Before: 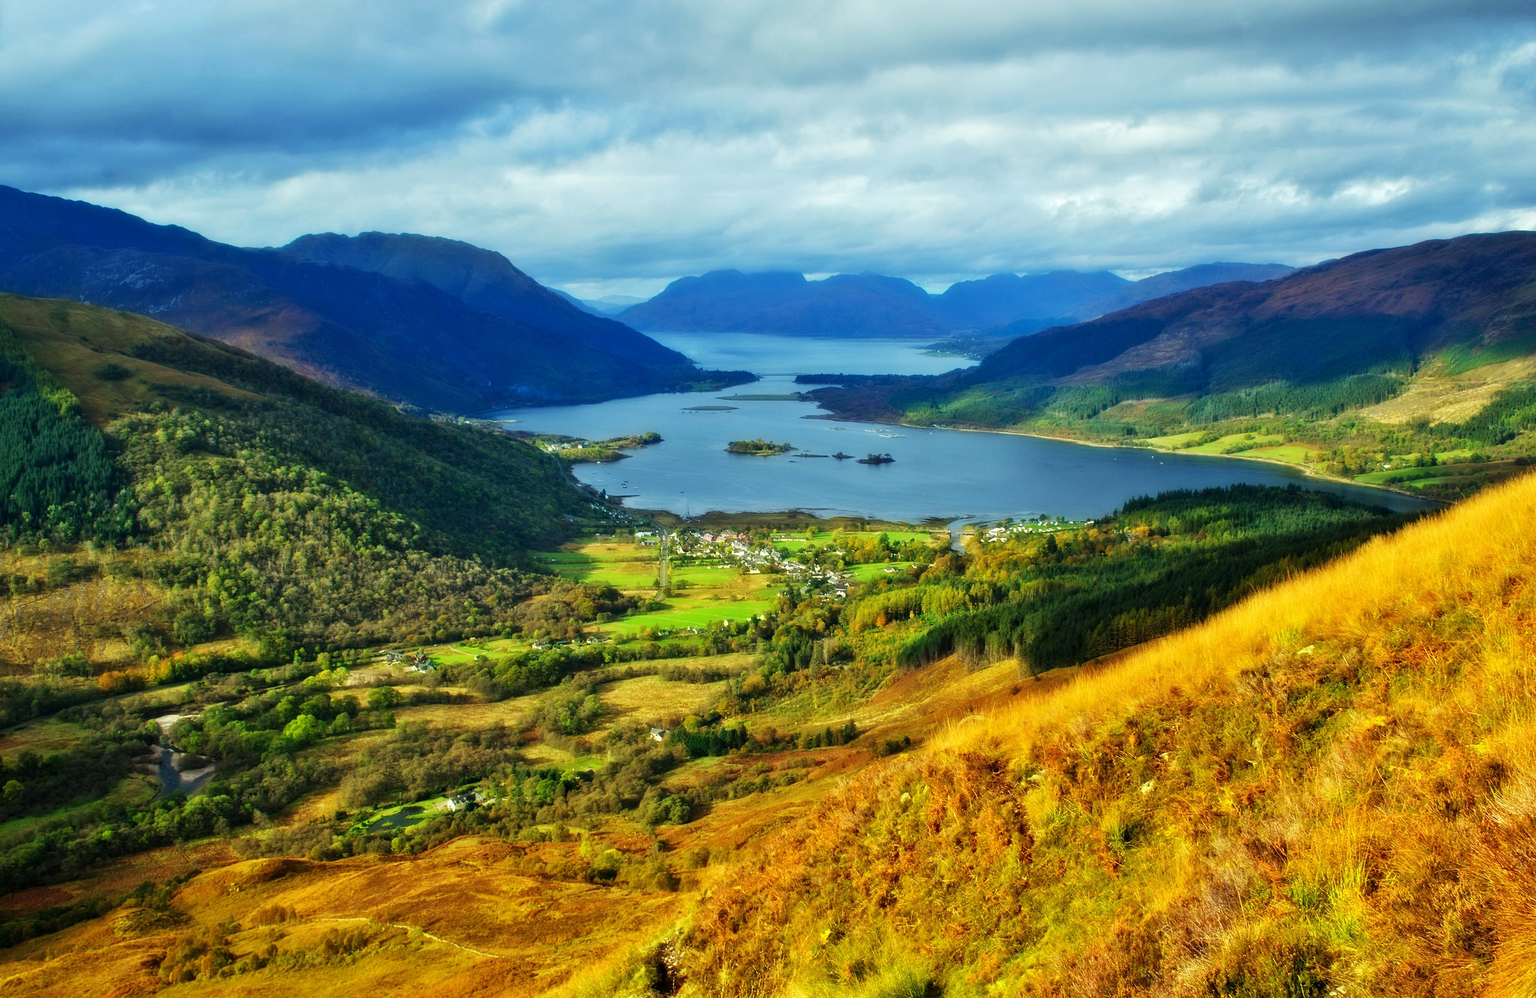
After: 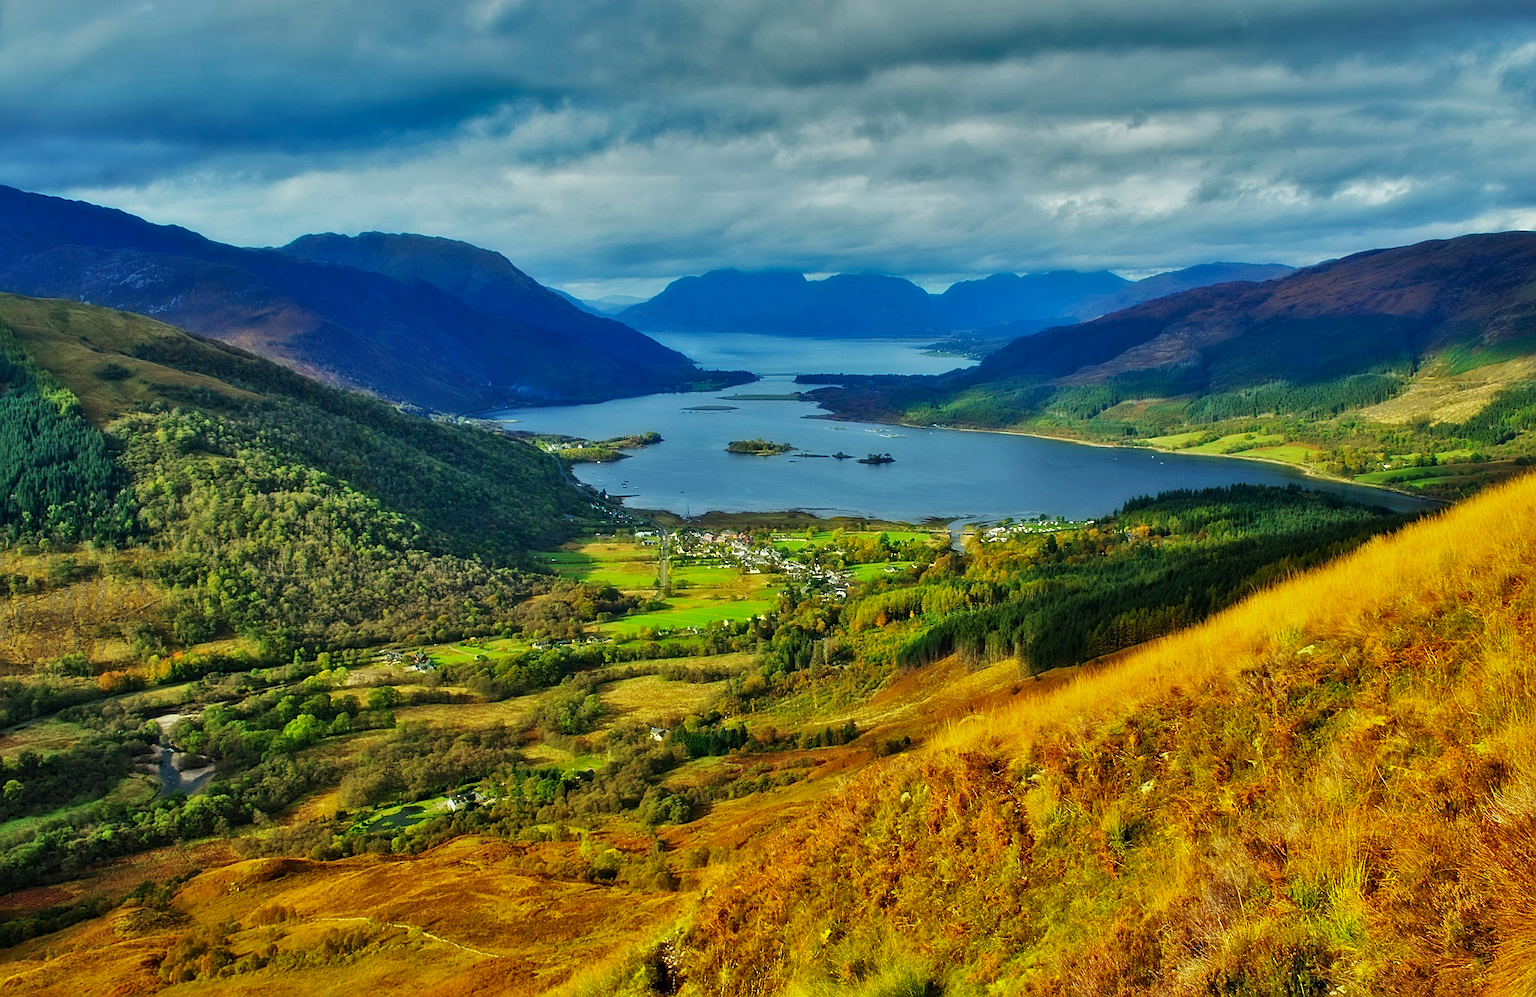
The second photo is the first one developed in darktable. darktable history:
tone equalizer: -8 EV 0.06 EV, smoothing diameter 25%, edges refinement/feathering 10, preserve details guided filter
shadows and highlights: shadows 80.73, white point adjustment -9.07, highlights -61.46, soften with gaussian
sharpen: on, module defaults
